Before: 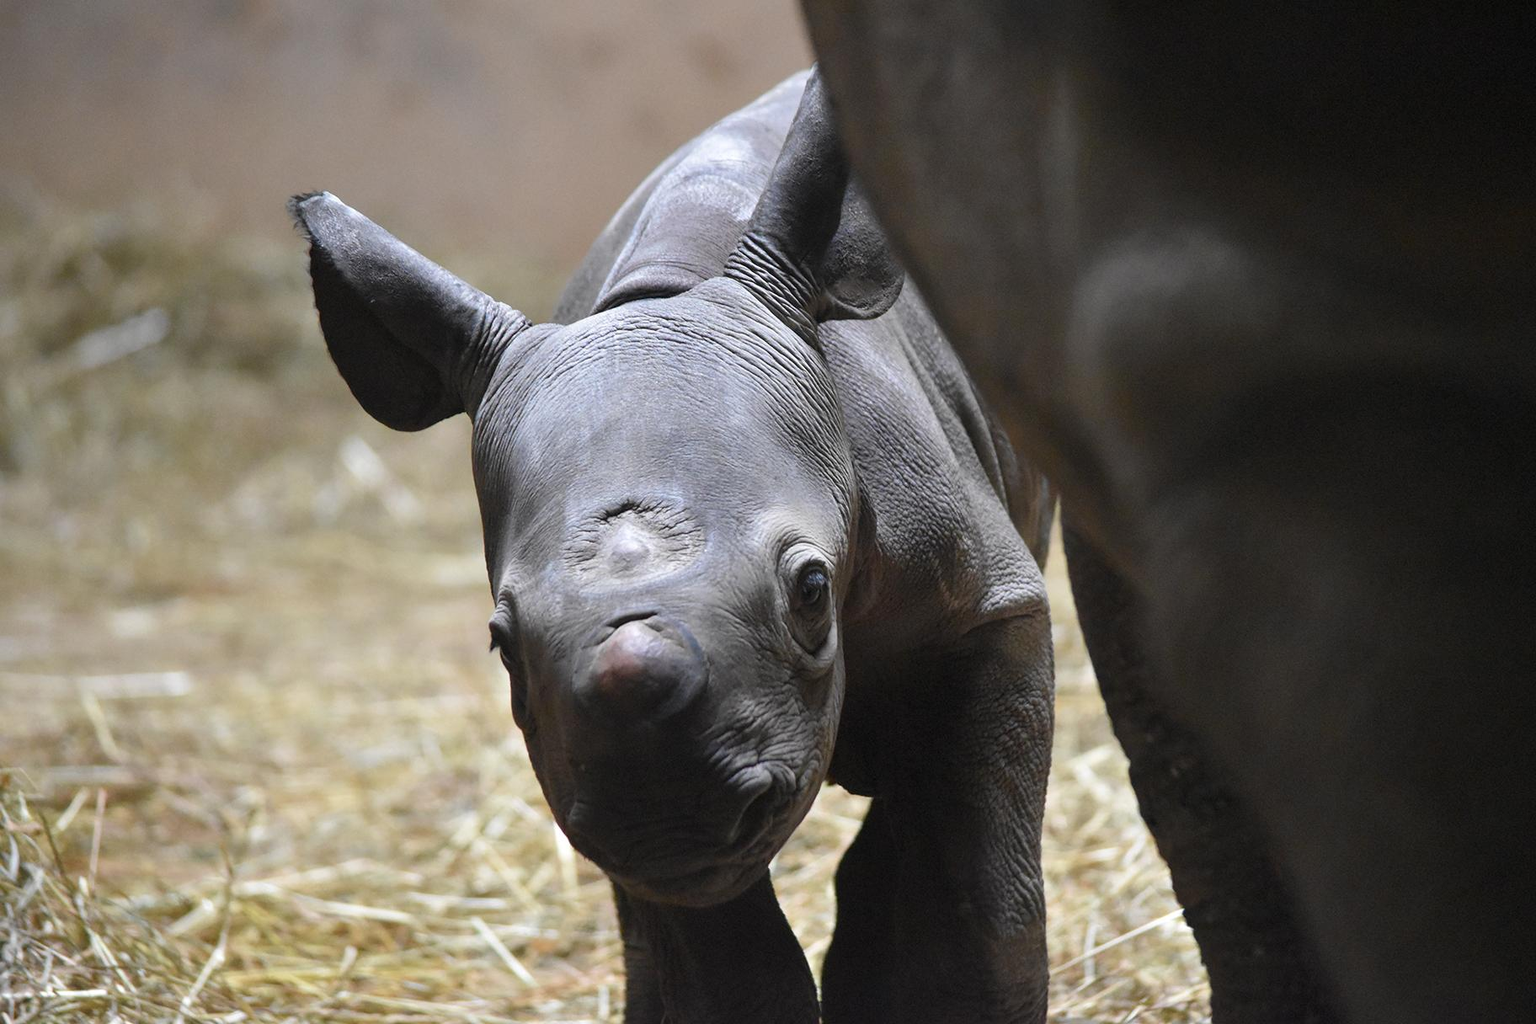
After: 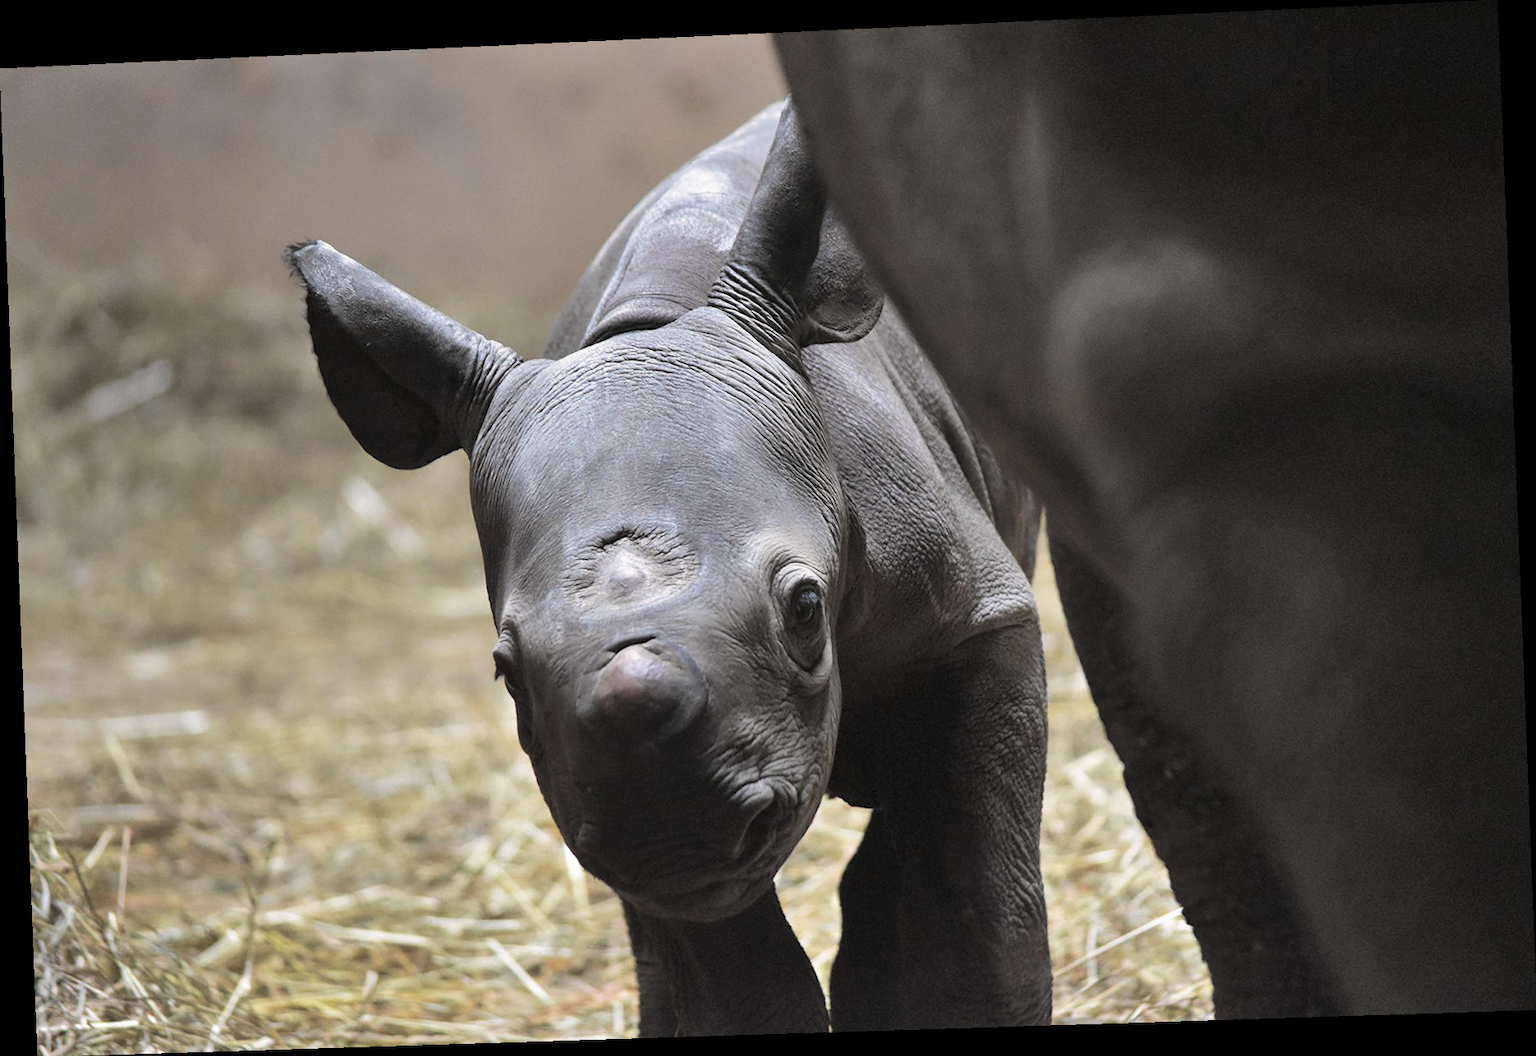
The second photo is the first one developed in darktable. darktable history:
white balance: red 1.009, blue 0.985
split-toning: shadows › hue 36°, shadows › saturation 0.05, highlights › hue 10.8°, highlights › saturation 0.15, compress 40%
shadows and highlights: shadows 40, highlights -54, highlights color adjustment 46%, low approximation 0.01, soften with gaussian
rotate and perspective: rotation -2.22°, lens shift (horizontal) -0.022, automatic cropping off
